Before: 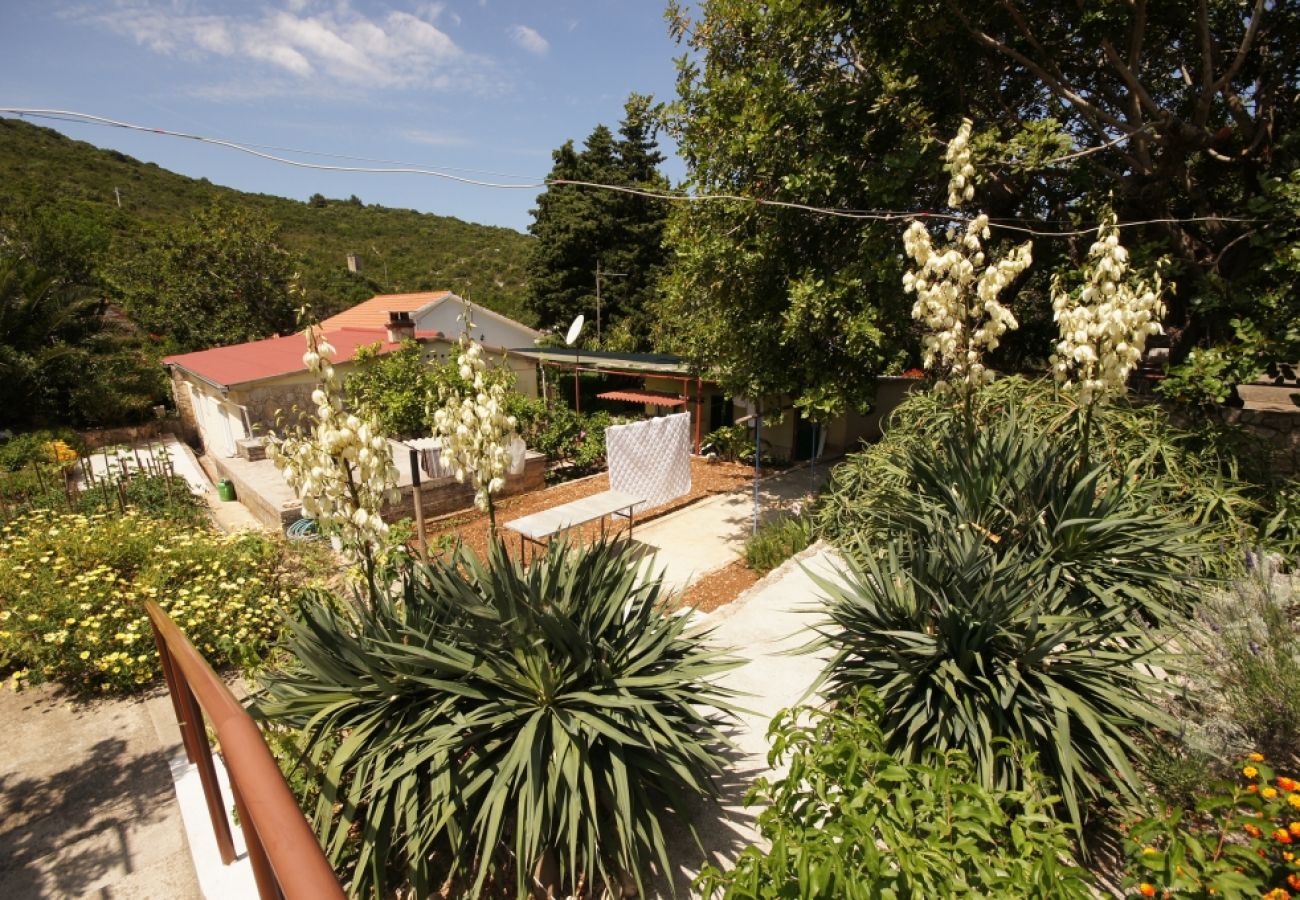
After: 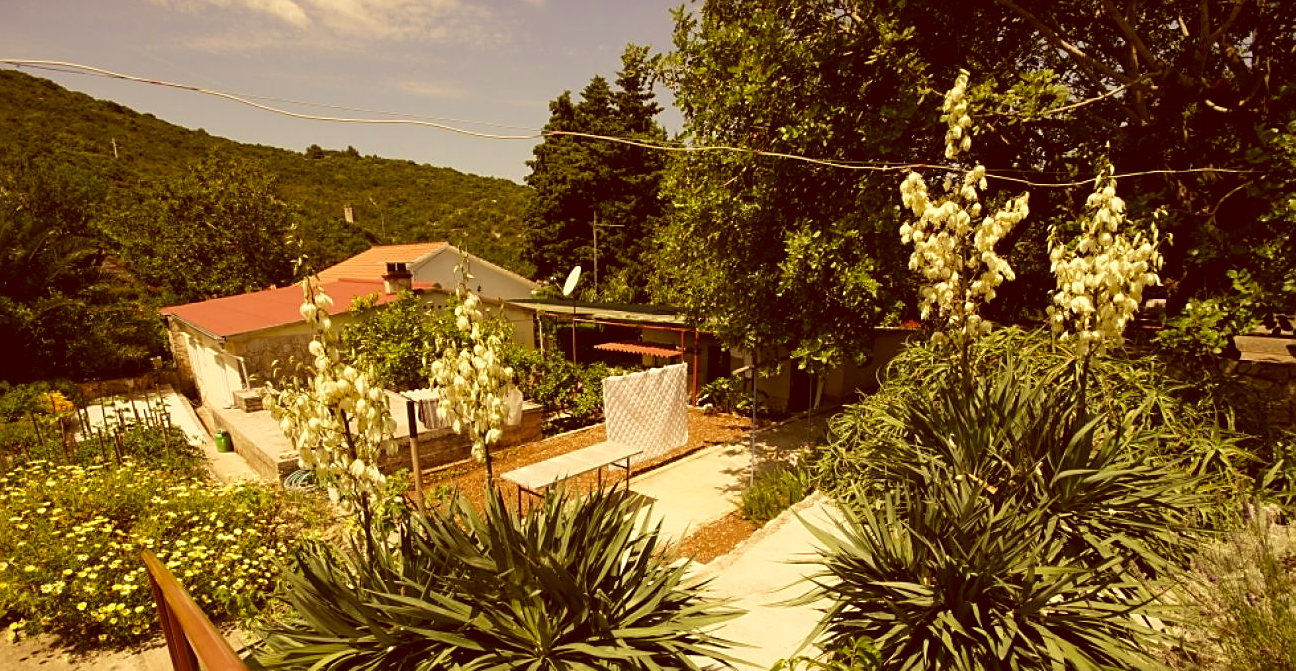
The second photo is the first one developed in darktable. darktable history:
color correction: highlights a* 1.19, highlights b* 23.6, shadows a* 15.78, shadows b* 24.38
sharpen: on, module defaults
velvia: on, module defaults
crop: left 0.283%, top 5.519%, bottom 19.886%
